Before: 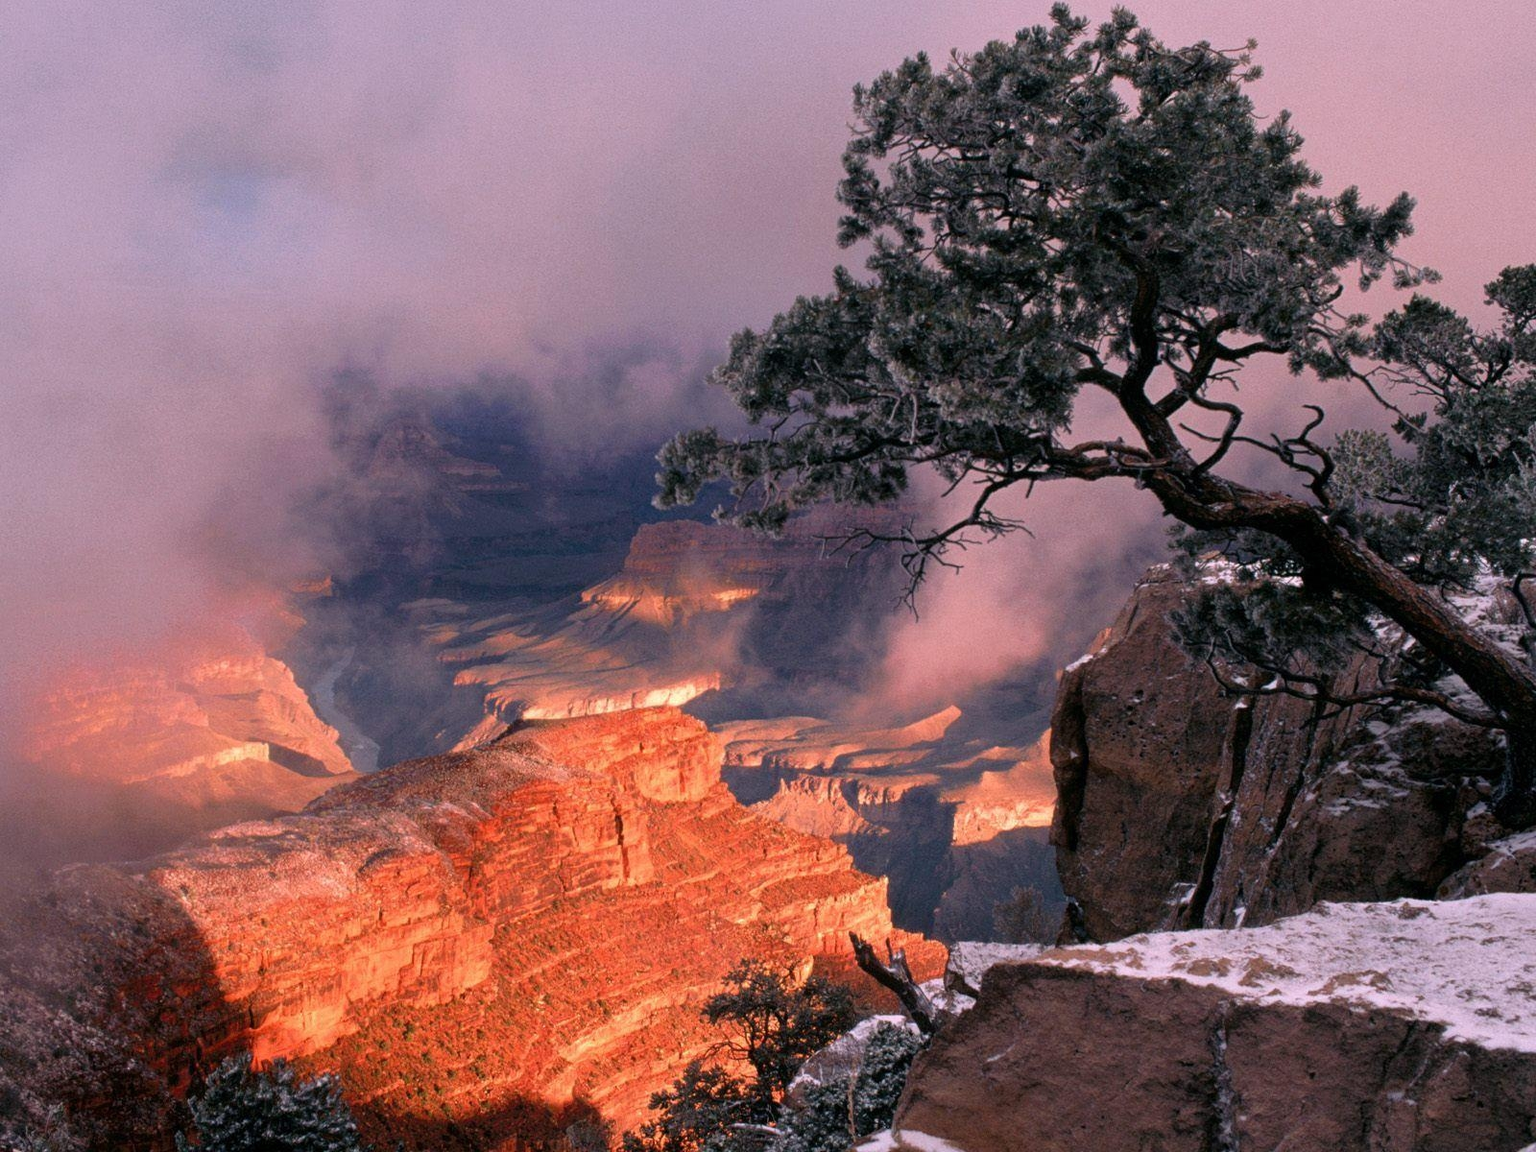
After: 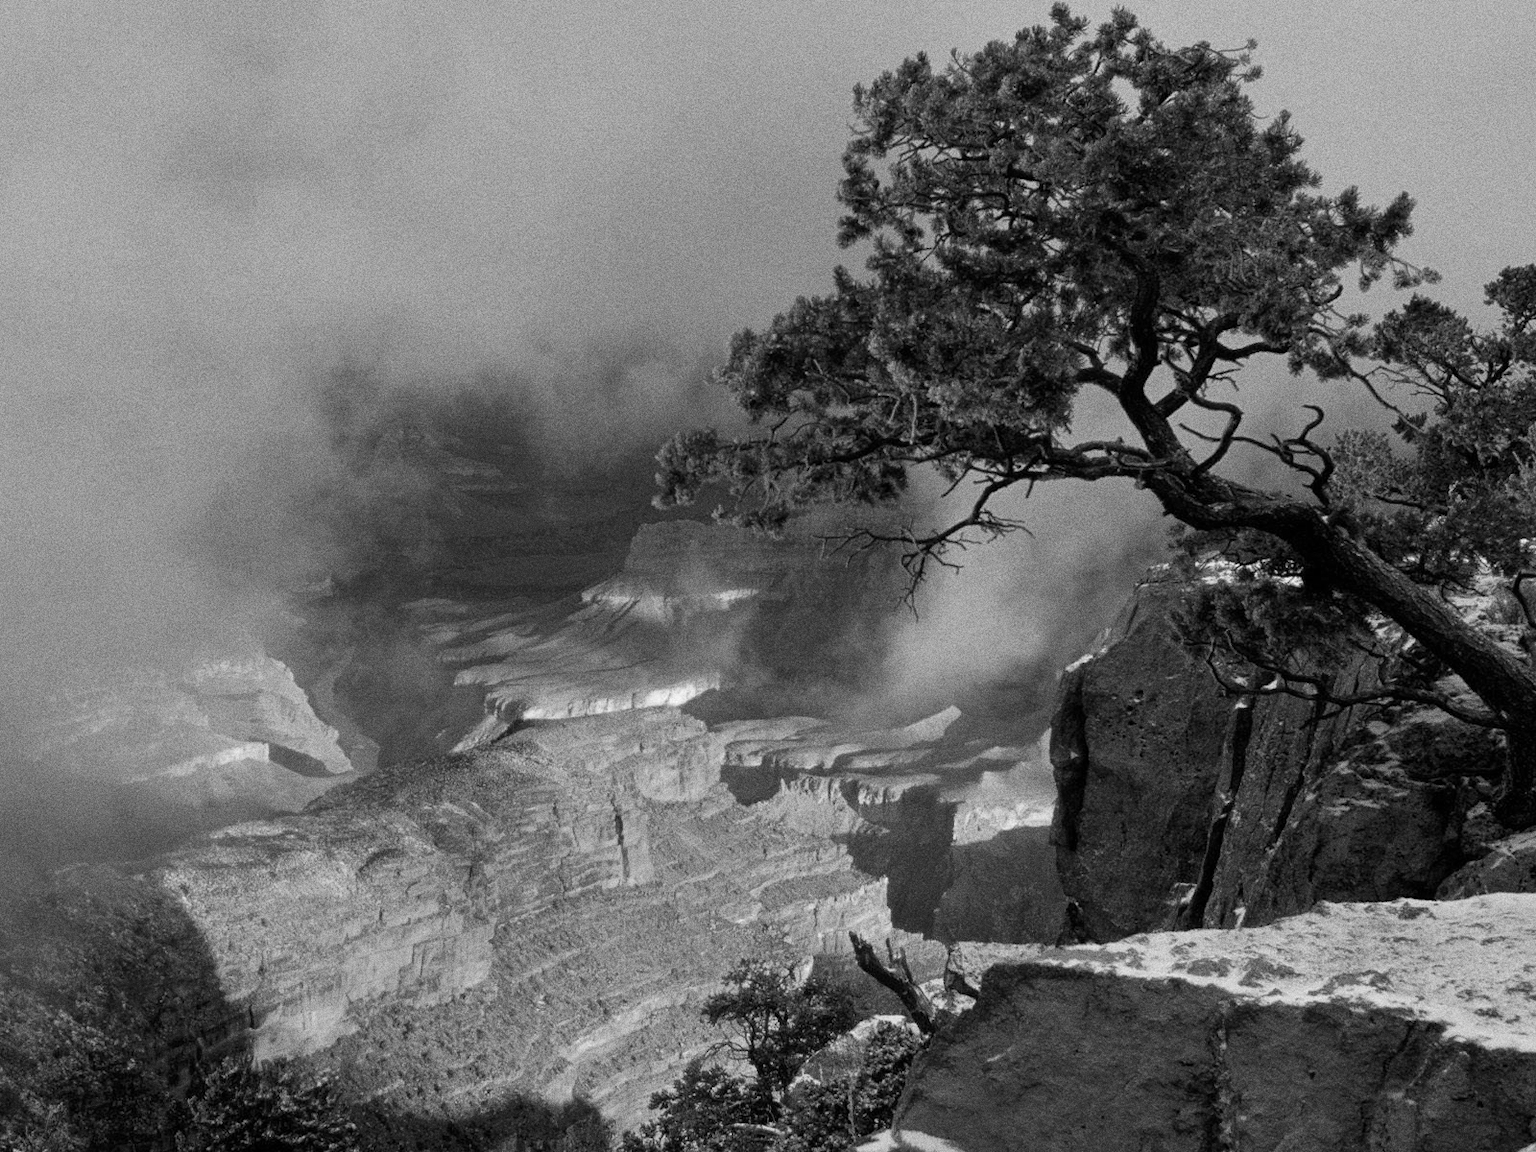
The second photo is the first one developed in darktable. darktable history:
grain: coarseness 0.09 ISO, strength 40%
monochrome: on, module defaults
